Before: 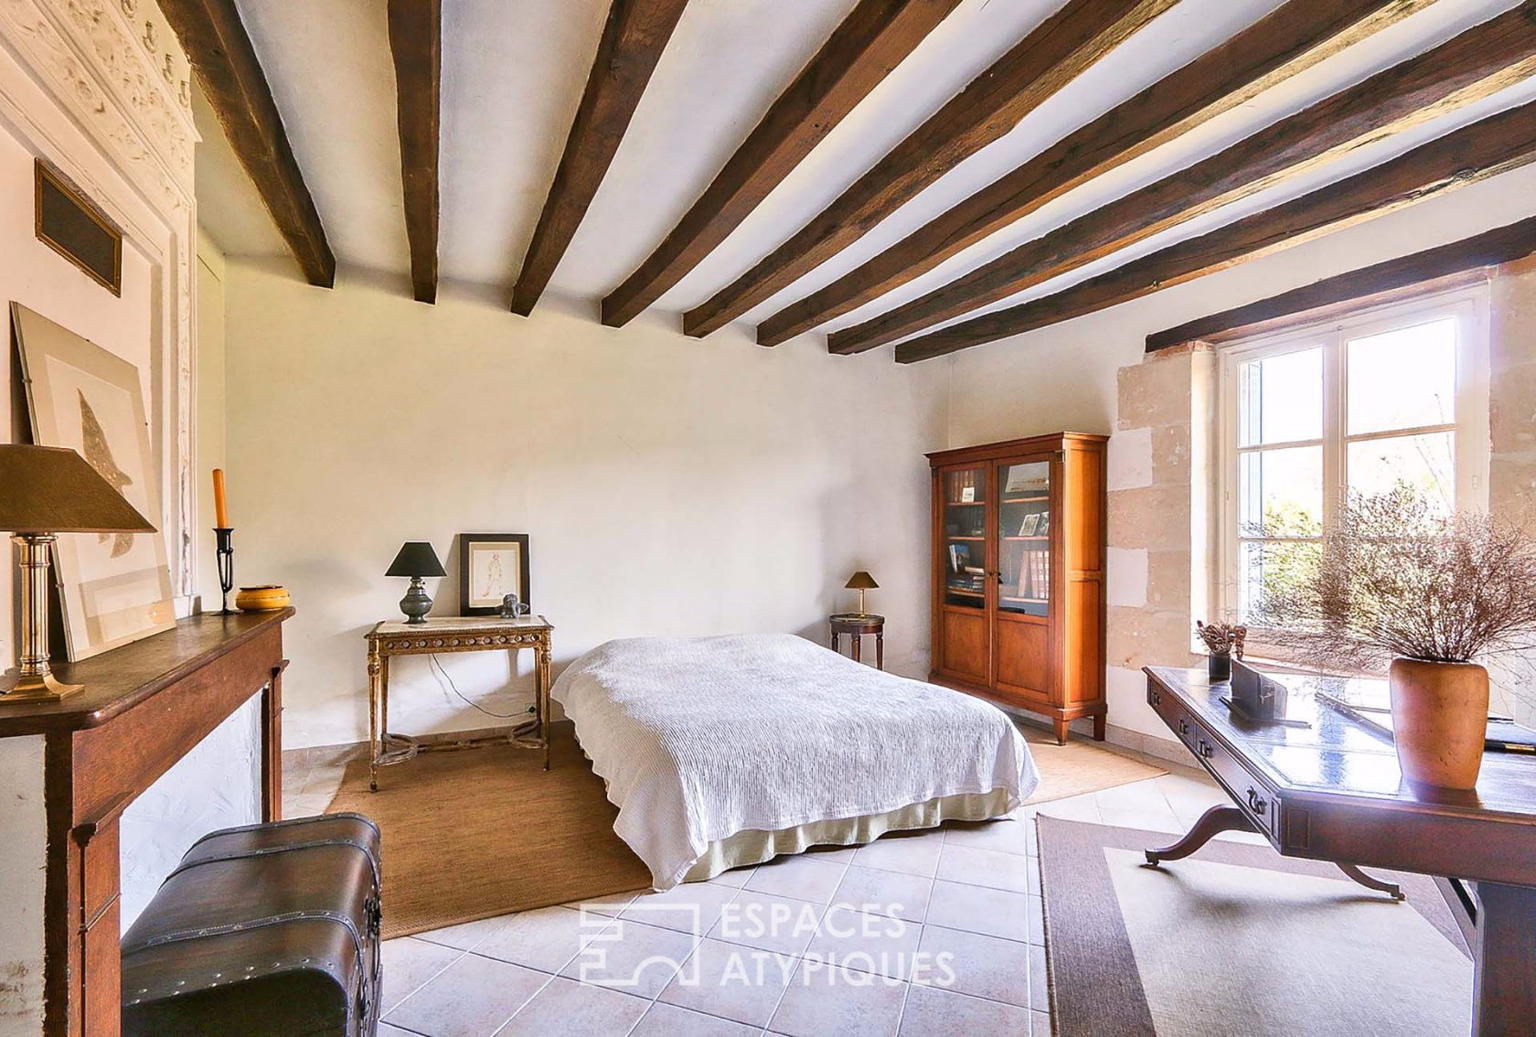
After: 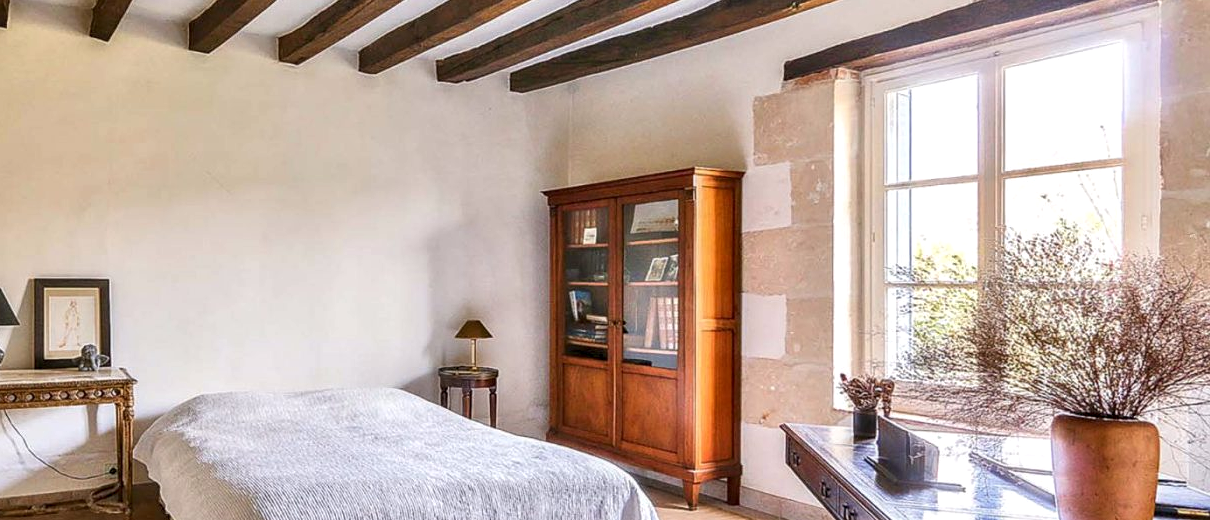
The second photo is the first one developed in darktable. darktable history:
local contrast: detail 130%
crop and rotate: left 27.938%, top 27.046%, bottom 27.046%
